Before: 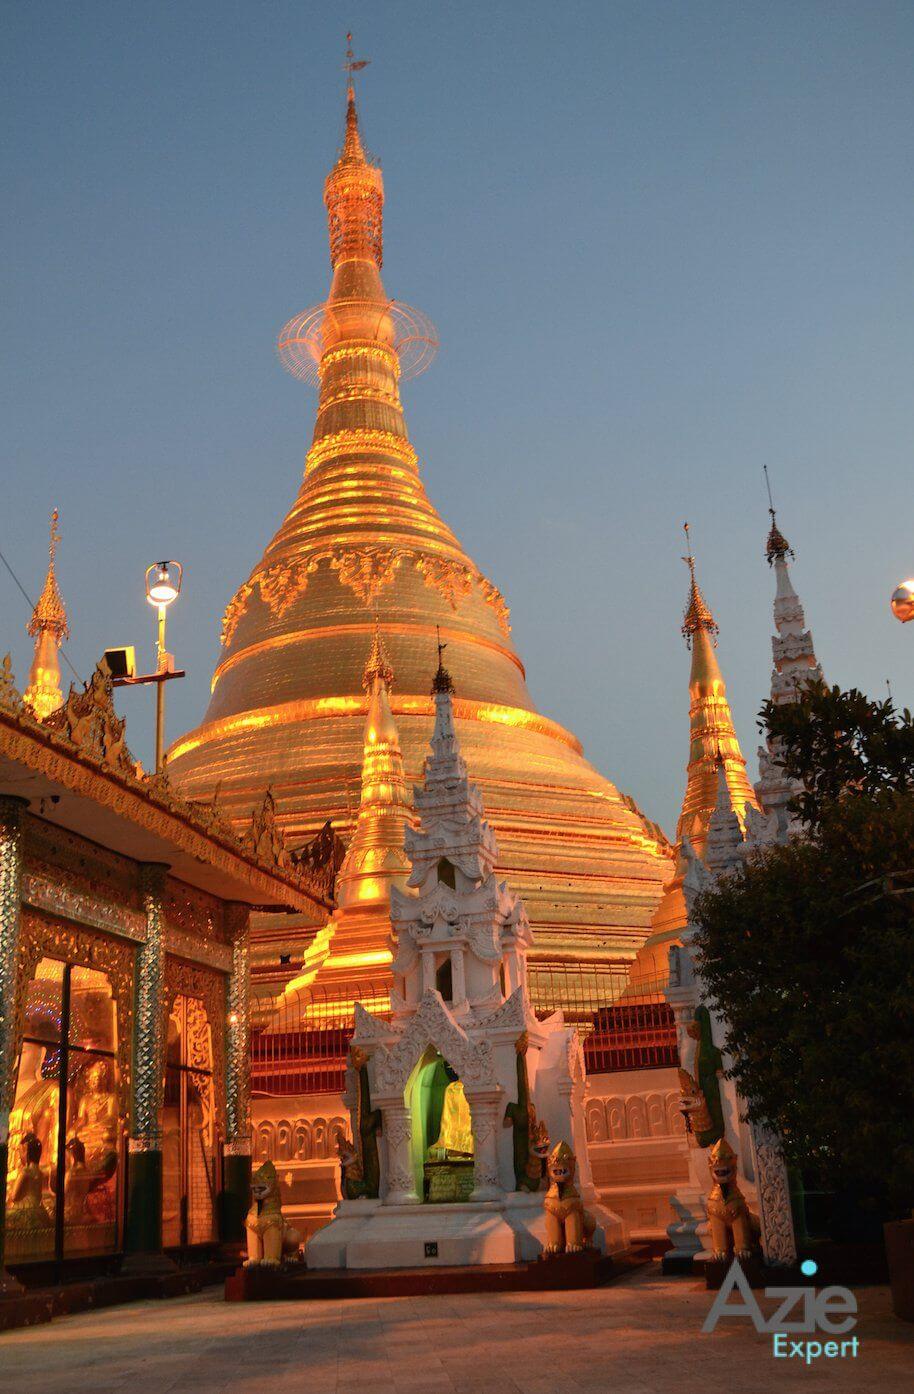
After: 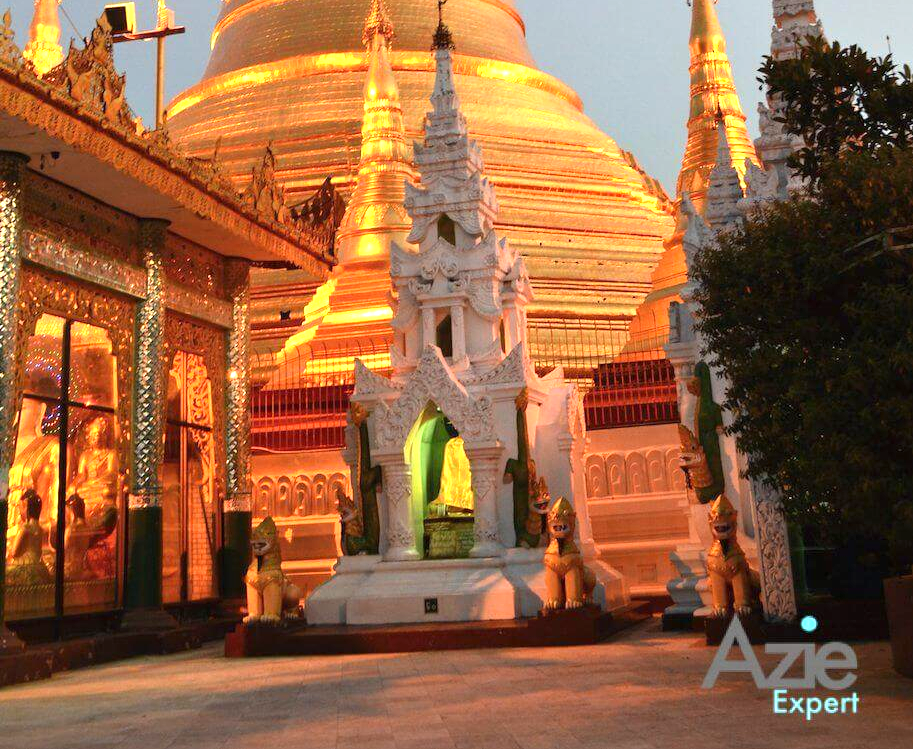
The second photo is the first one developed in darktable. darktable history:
exposure: exposure 0.921 EV, compensate highlight preservation false
crop and rotate: top 46.237%
